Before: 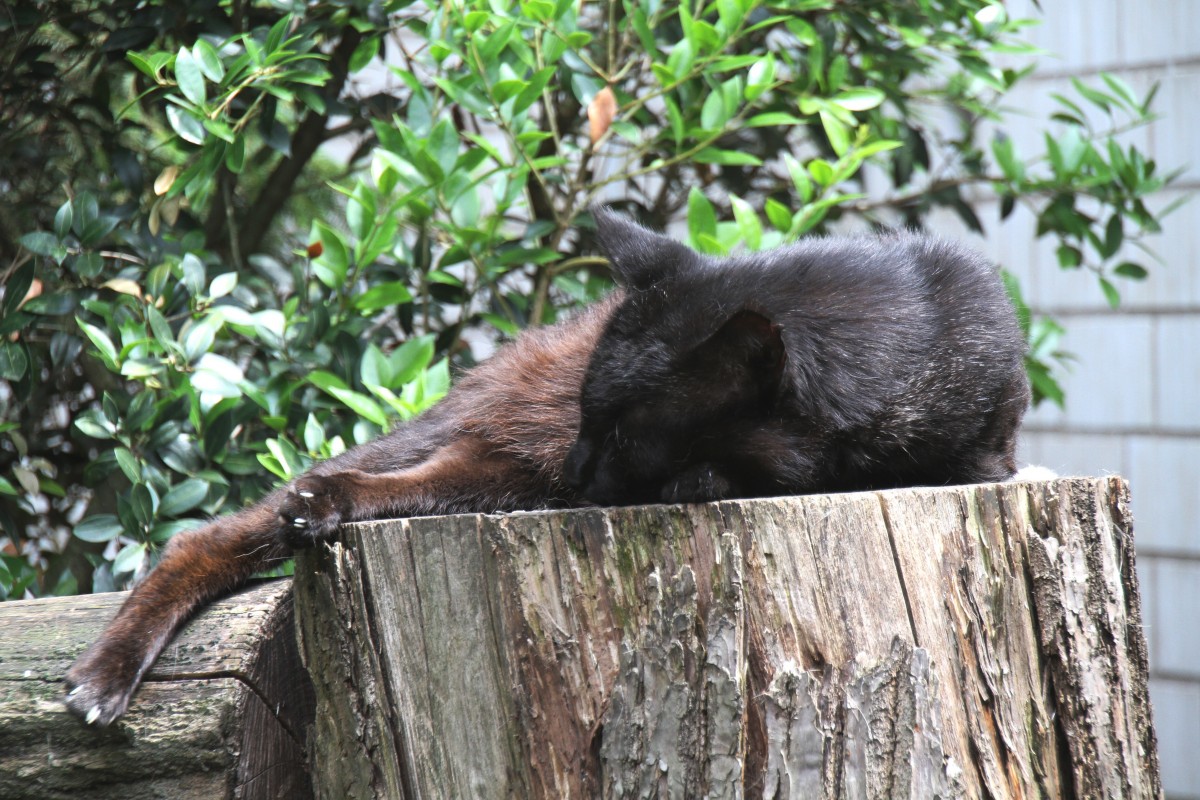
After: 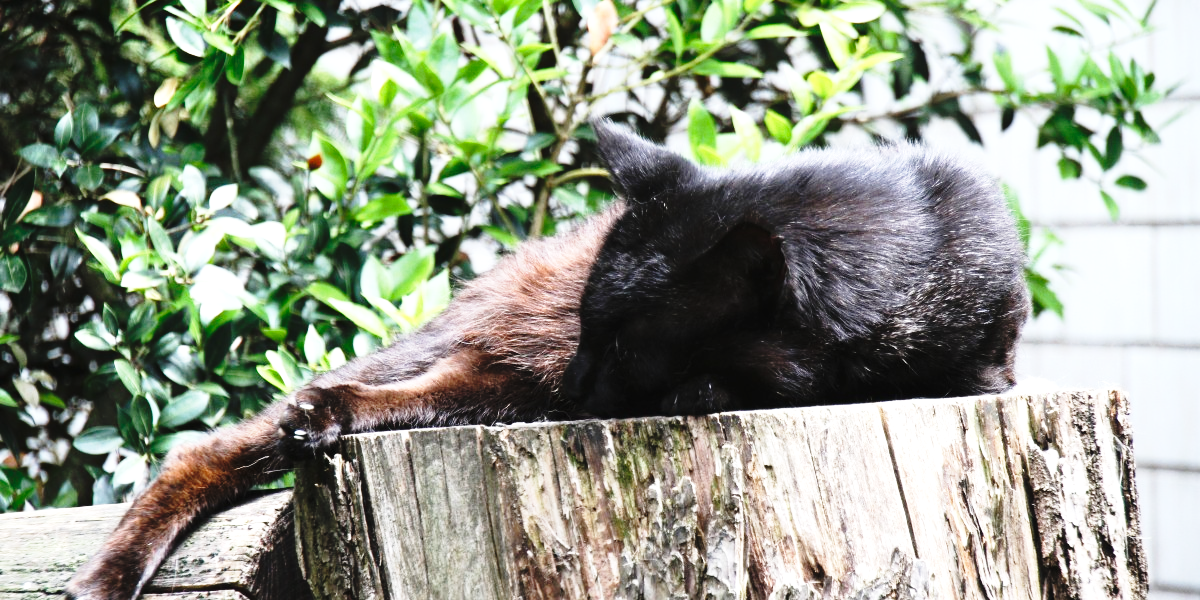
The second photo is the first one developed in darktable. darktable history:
crop: top 11.012%, bottom 13.875%
base curve: curves: ch0 [(0, 0) (0.04, 0.03) (0.133, 0.232) (0.448, 0.748) (0.843, 0.968) (1, 1)], preserve colors none
tone equalizer: -8 EV -0.44 EV, -7 EV -0.365 EV, -6 EV -0.366 EV, -5 EV -0.189 EV, -3 EV 0.224 EV, -2 EV 0.349 EV, -1 EV 0.383 EV, +0 EV 0.425 EV, edges refinement/feathering 500, mask exposure compensation -1.57 EV, preserve details no
